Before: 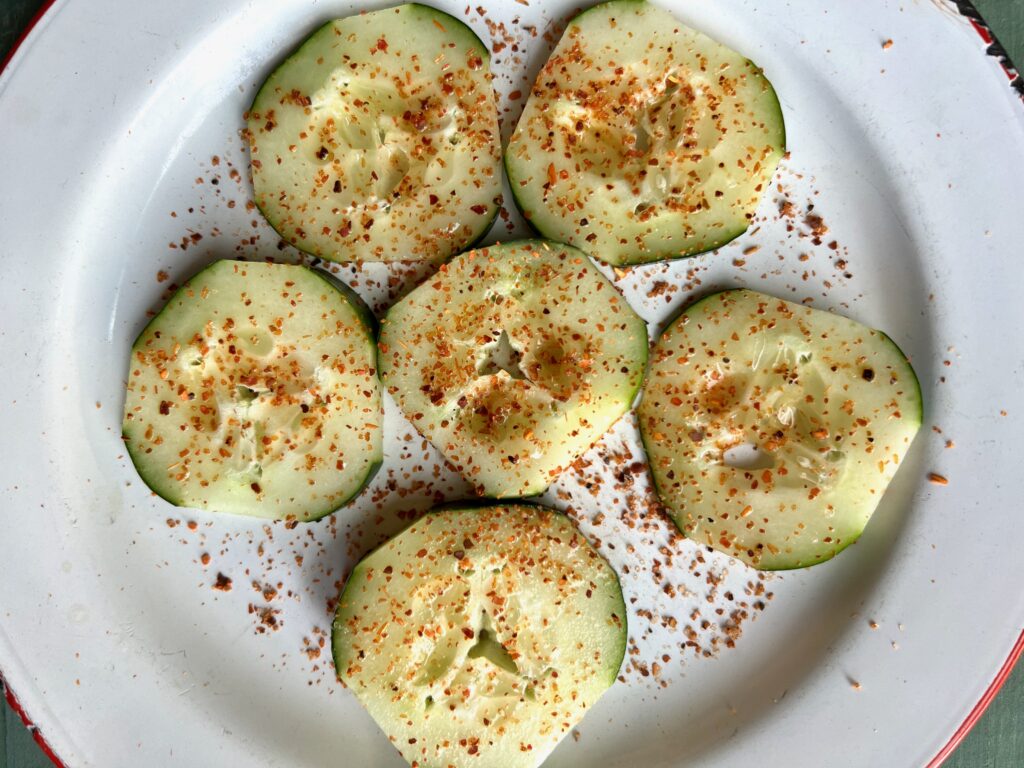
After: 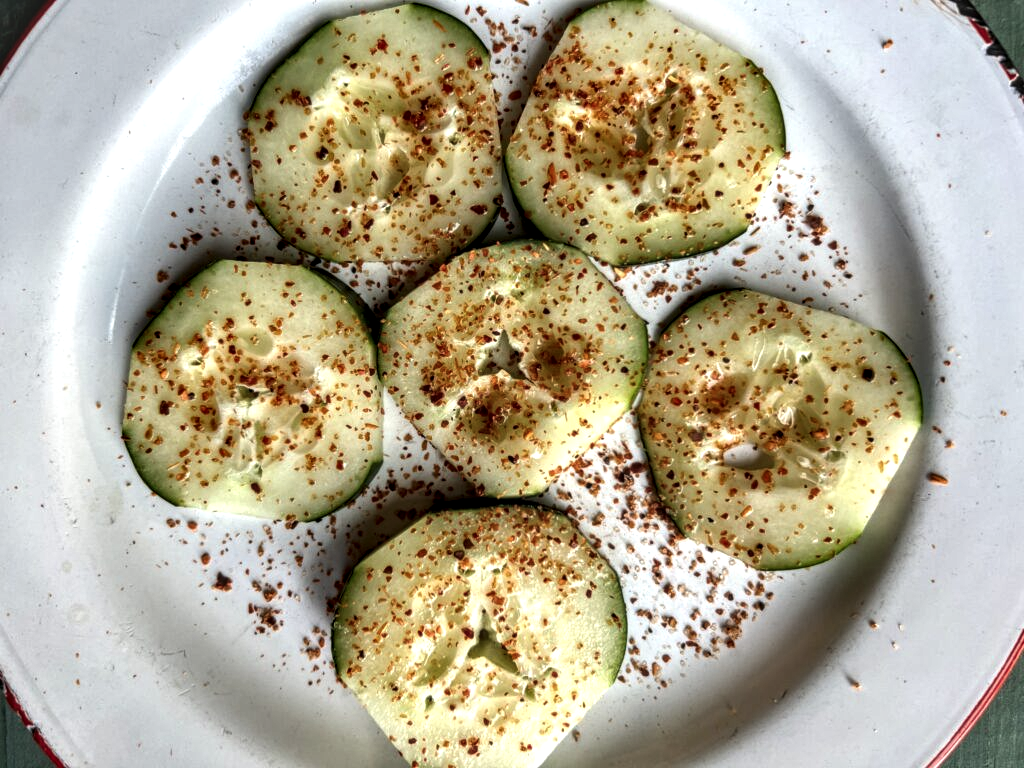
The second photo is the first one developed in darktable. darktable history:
local contrast: highlights 17%, detail 188%
exposure: black level correction -0.023, exposure -0.038 EV, compensate exposure bias true, compensate highlight preservation false
